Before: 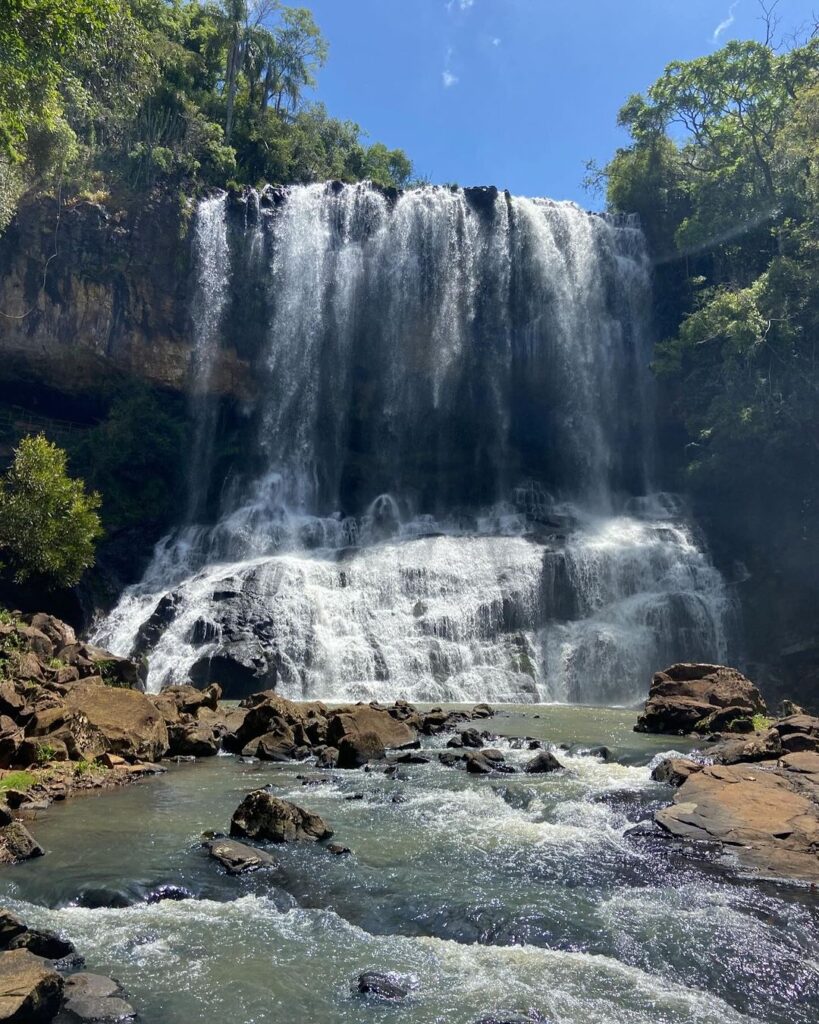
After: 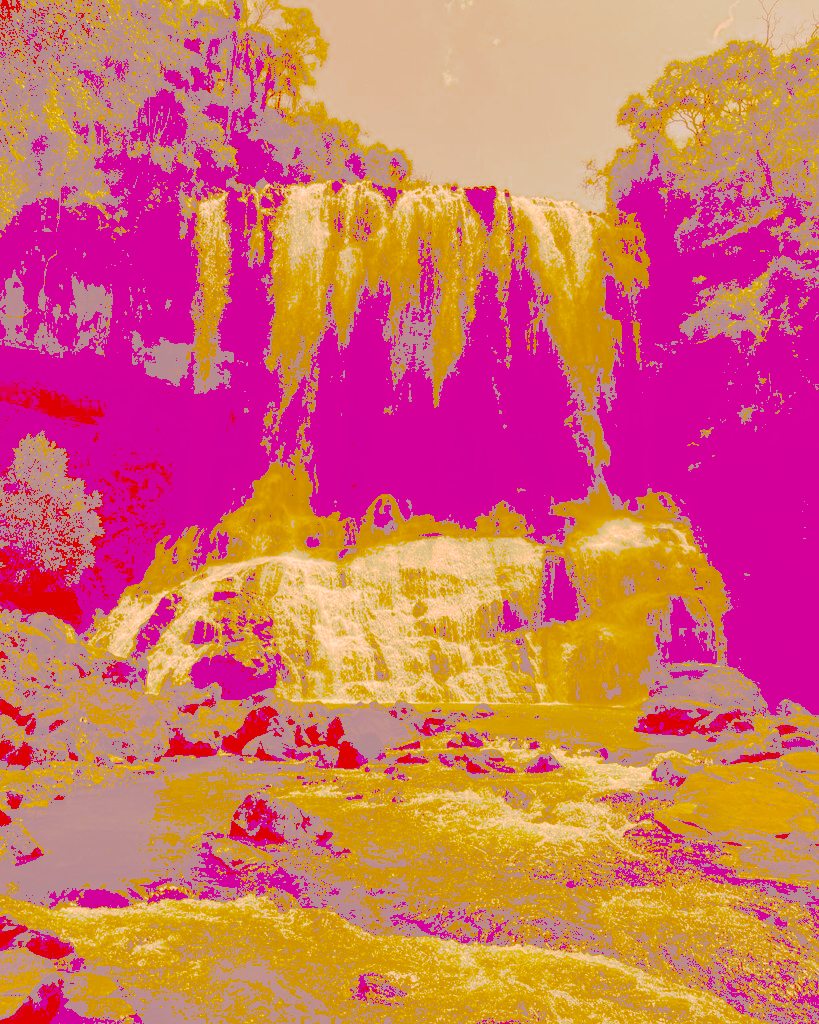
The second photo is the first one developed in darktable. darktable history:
tone curve: curves: ch0 [(0, 0) (0.003, 0.6) (0.011, 0.6) (0.025, 0.601) (0.044, 0.601) (0.069, 0.601) (0.1, 0.601) (0.136, 0.602) (0.177, 0.605) (0.224, 0.609) (0.277, 0.615) (0.335, 0.625) (0.399, 0.633) (0.468, 0.654) (0.543, 0.676) (0.623, 0.71) (0.709, 0.753) (0.801, 0.802) (0.898, 0.85) (1, 1)], preserve colors none
color look up table: target L [100.88, 95.75, 84.01, 85.85, 85.13, 79.55, 78.58, 64.44, 56.34, 54.71, 51.32, 40.51, 29.91, 28.54, 77.86, 69.05, 64.99, 65.23, 45.99, 48.09, 38.9, 42.27, 38.3, 32.36, 27.9, 94.86, 83.9, 73.64, 85, 56.7, 76.02, 62.61, 64.14, 64.99, 76.78, 34.89, 36.09, 33.19, 34.3, 28.93, 28.85, 94.53, 88.82, 69.78, 66.07, 72.78, 43.5, 31.52, 31.16], target a [1.263, 14.45, -15.02, 0.674, -2.936, 13.65, 8.531, 2.571, 21.29, 35.07, 28.06, 55.14, 82.83, 80.33, 26.4, 34.1, 47.81, 29.08, 92.97, 53.18, 98.21, 71.74, 86.7, 87.36, 79.14, 21.25, 23.9, 38.89, 19.58, 74.62, 34.44, 46.36, 32.17, 37.3, 27.77, 91.97, 77.39, 88.85, 90.9, 81.04, 80.91, 18.59, 2.165, 4.176, 20.46, 18.79, 61.06, 85.77, 85.13], target b [61.52, 164.24, 144.03, 147.64, 146.13, 136.71, 134.69, 110.85, 96.82, 94.06, 88.31, 69.65, 51.4, 49.04, 133.65, 118.79, 111.73, 112.01, 79.1, 82.72, 66.8, 72.63, 65.84, 55.61, 47.92, 31.8, 22.17, 69.19, 20.68, 97, 9.089, 107.15, 109.84, 57.71, 6.838, 59.88, 61.99, 56.95, 58.73, 49.7, 49.56, 32.83, 27.78, 119.62, 113.22, 40.76, 74.59, 54.14, 53.5], num patches 49
